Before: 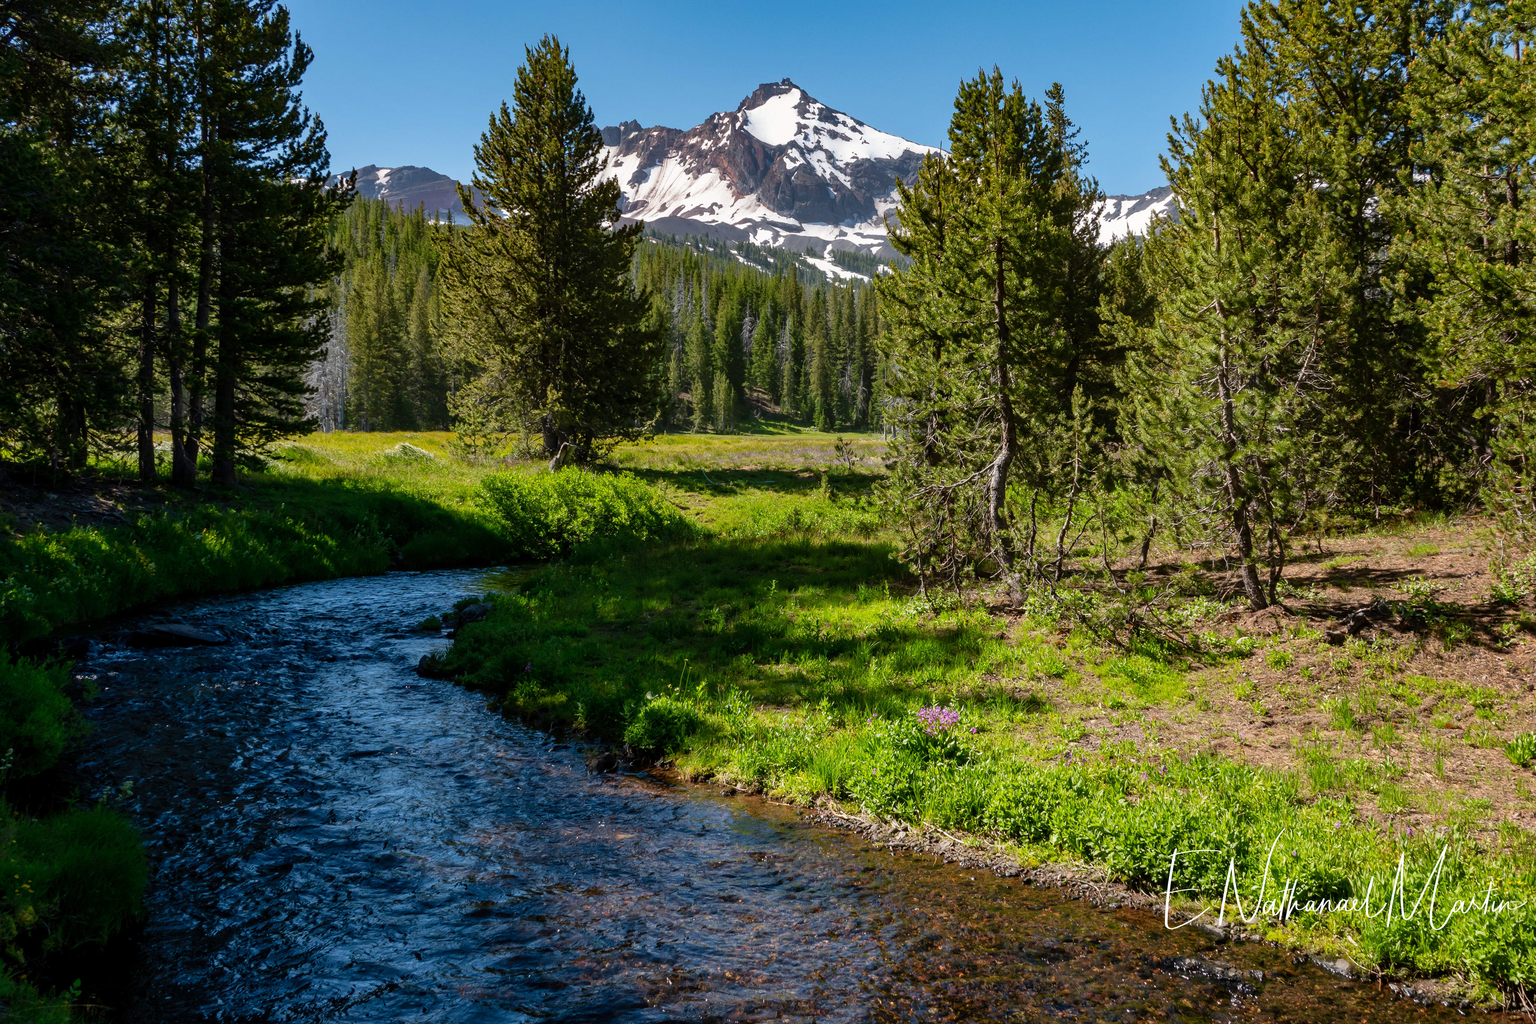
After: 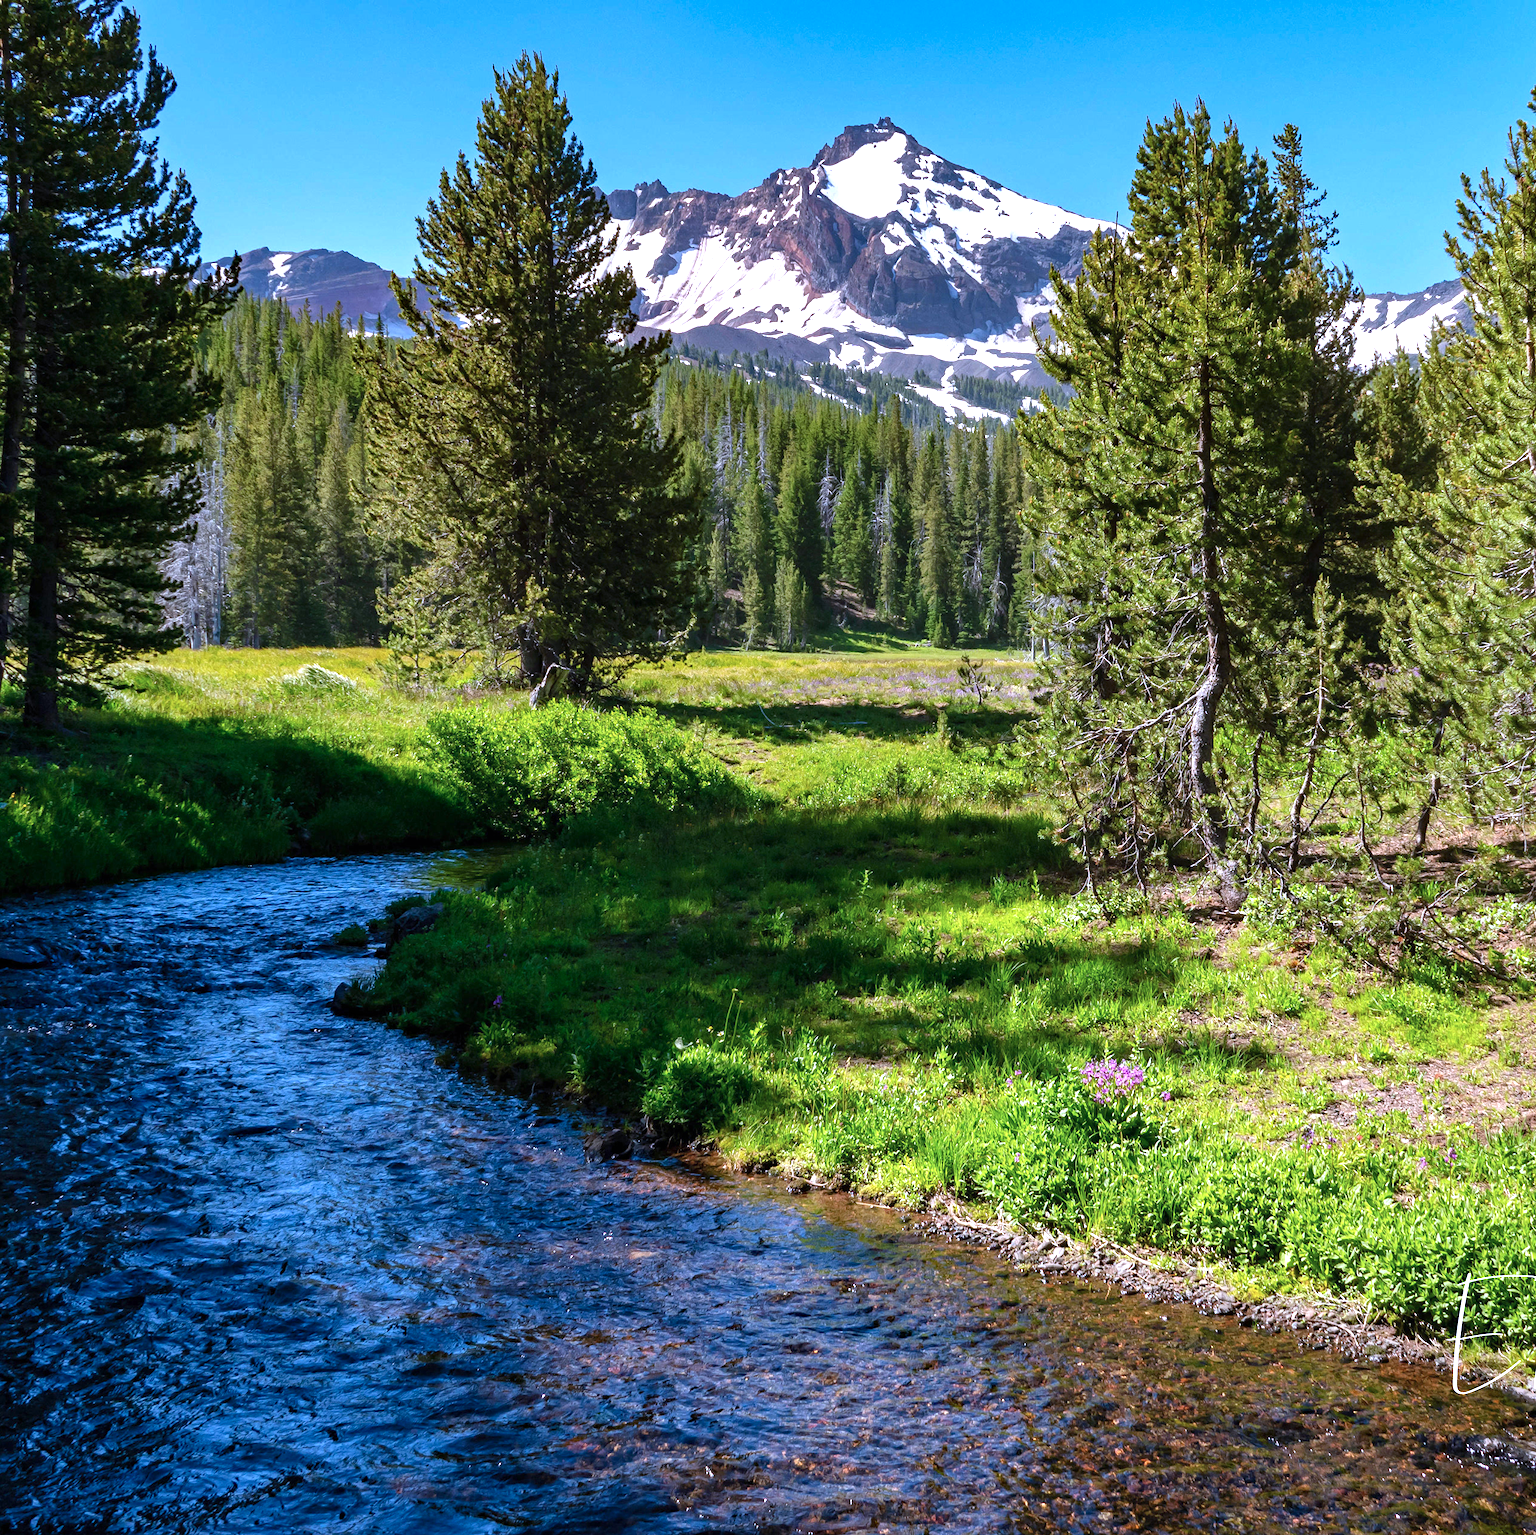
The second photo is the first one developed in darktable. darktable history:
exposure: black level correction 0, exposure 0.695 EV, compensate highlight preservation false
haze removal: compatibility mode true, adaptive false
color calibration: gray › normalize channels true, illuminant as shot in camera, x 0.377, y 0.393, temperature 4189.88 K, gamut compression 0.009
crop and rotate: left 12.791%, right 20.521%
